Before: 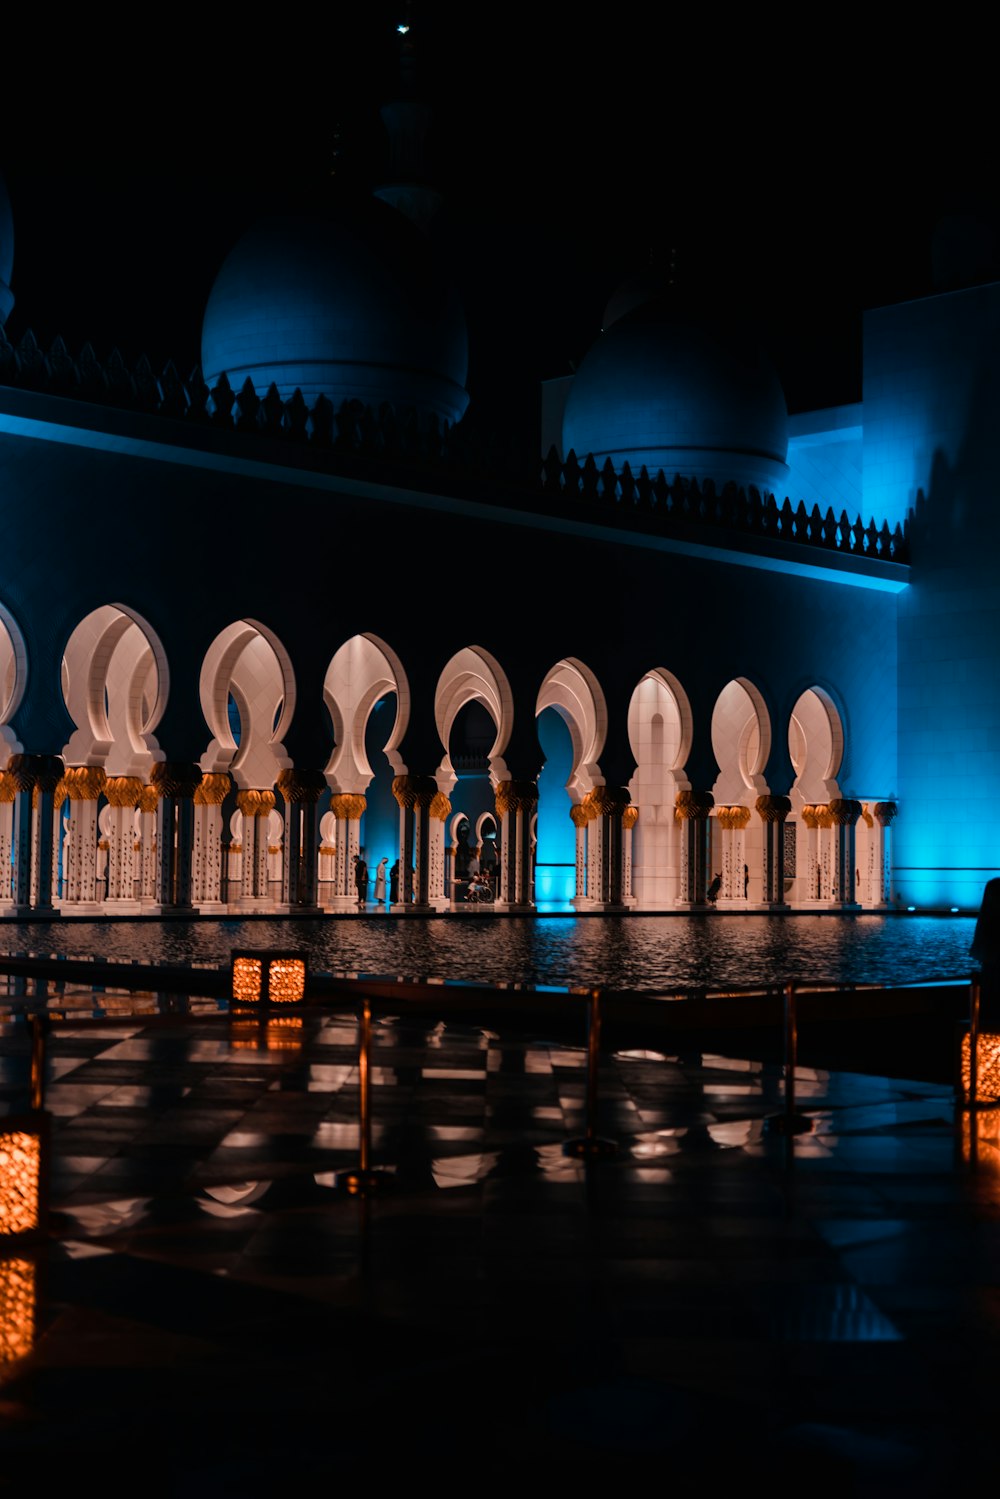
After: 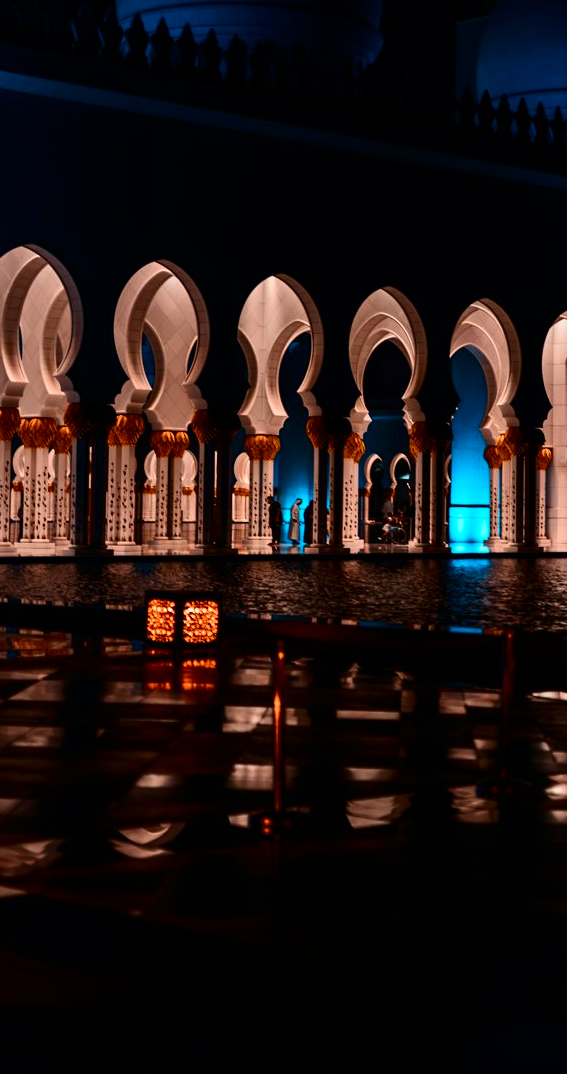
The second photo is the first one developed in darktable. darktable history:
contrast brightness saturation: contrast 0.317, brightness -0.076, saturation 0.171
crop: left 8.695%, top 23.989%, right 34.568%, bottom 4.337%
exposure: compensate highlight preservation false
